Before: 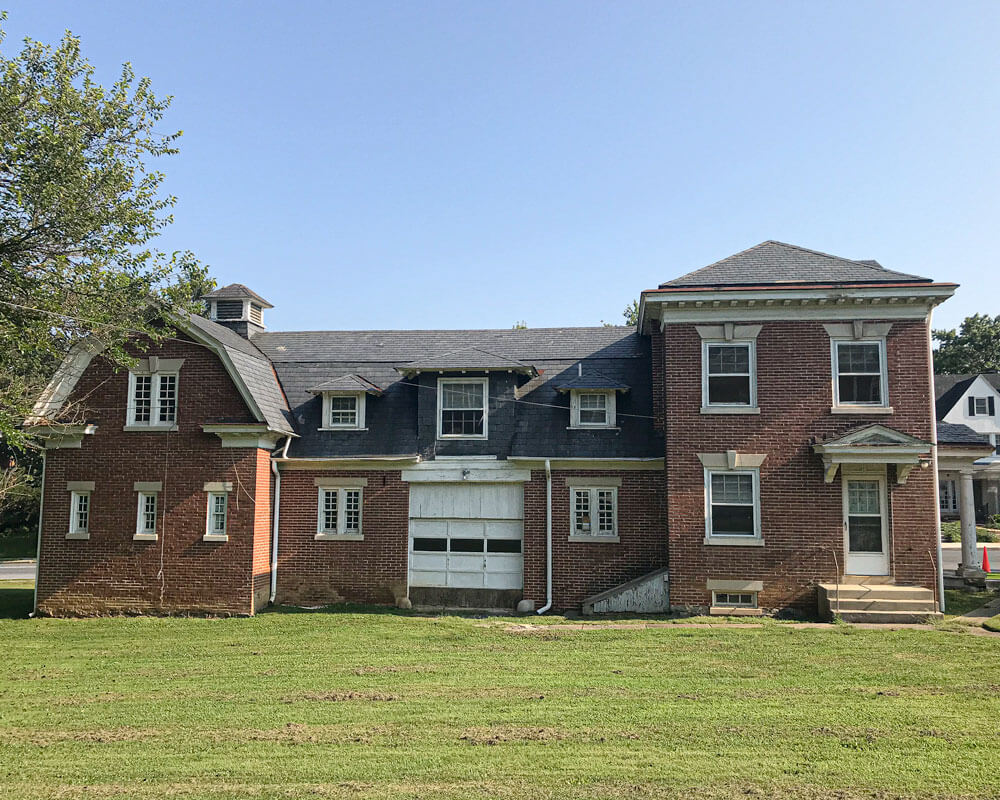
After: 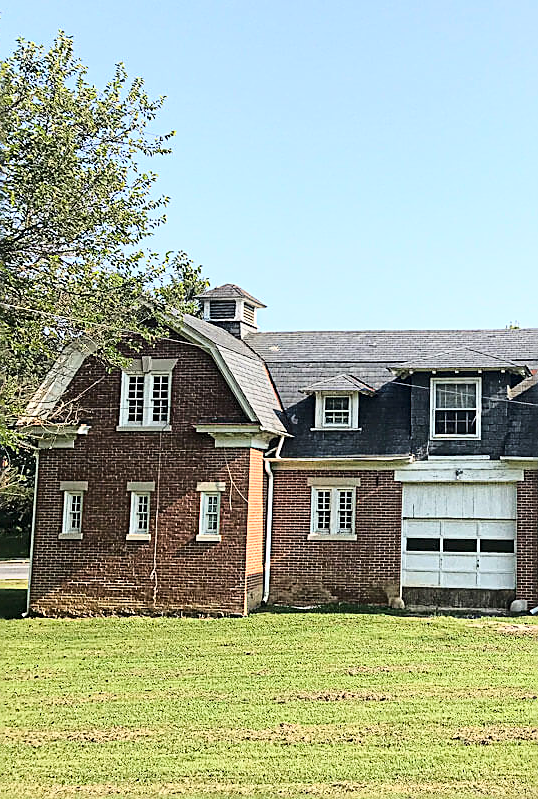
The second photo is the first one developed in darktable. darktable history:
crop: left 0.752%, right 45.35%, bottom 0.091%
sharpen: amount 0.913
base curve: curves: ch0 [(0, 0) (0.028, 0.03) (0.121, 0.232) (0.46, 0.748) (0.859, 0.968) (1, 1)]
